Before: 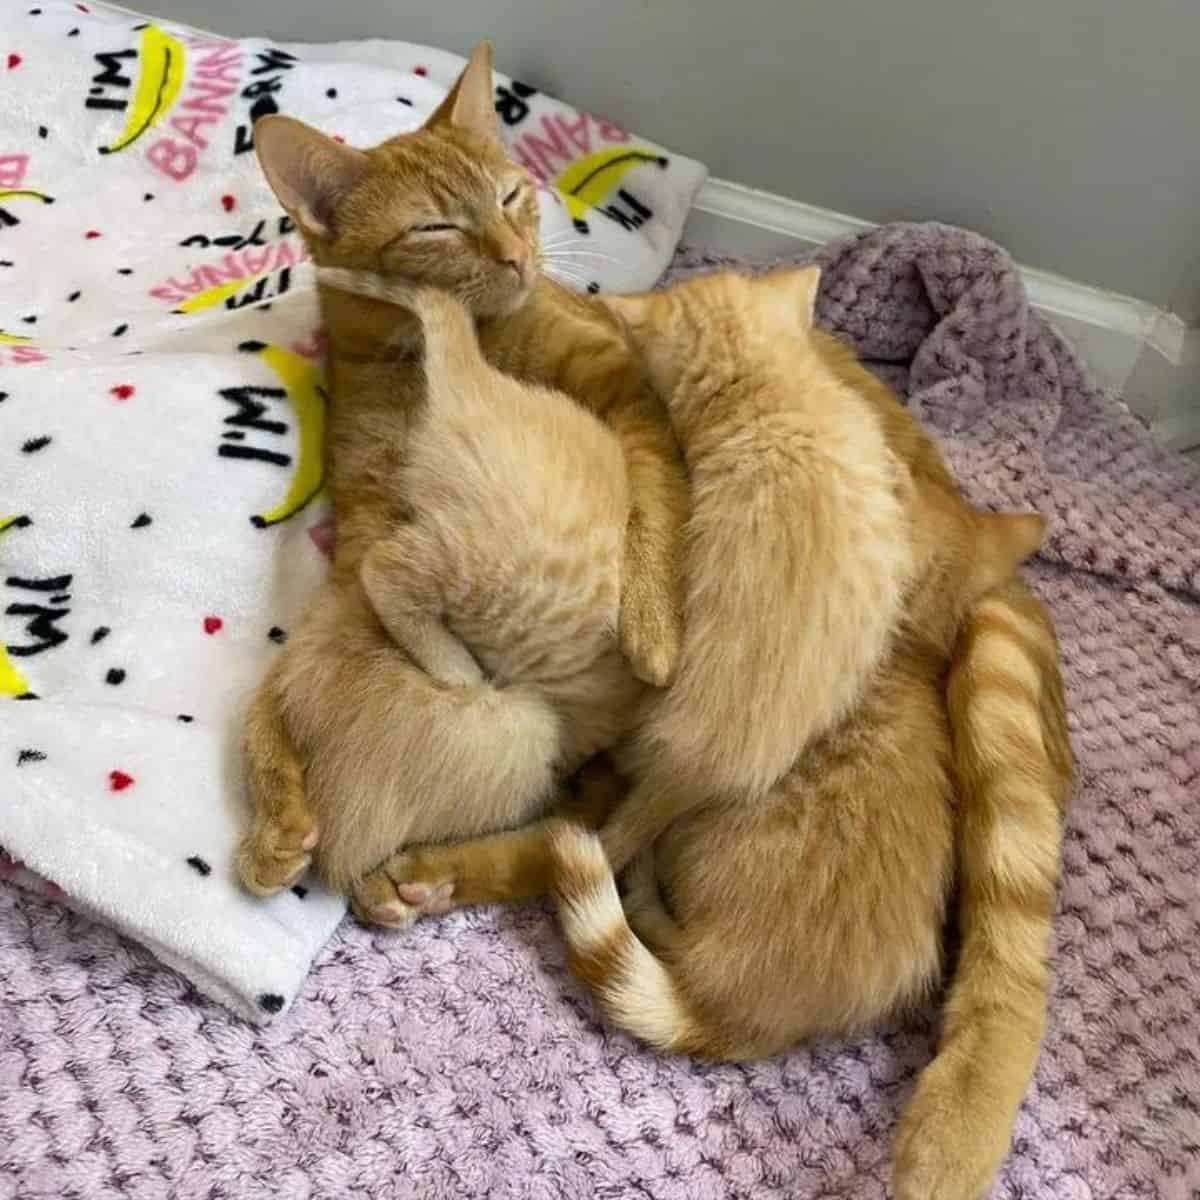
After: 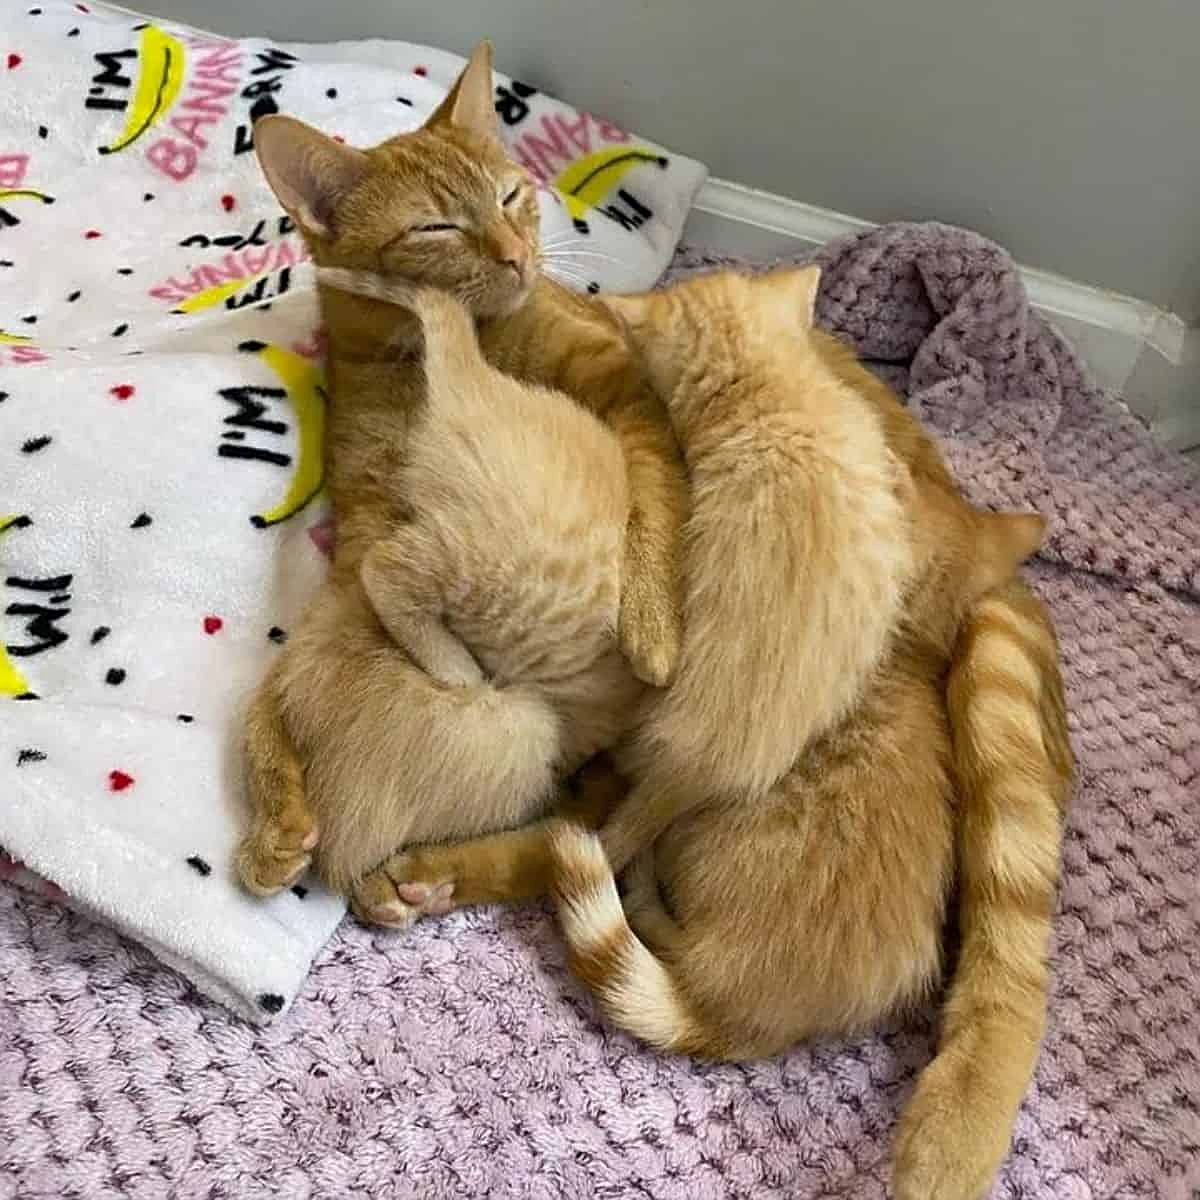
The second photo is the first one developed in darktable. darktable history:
sharpen: on, module defaults
shadows and highlights: shadows 36.32, highlights -27.59, highlights color adjustment 49.15%, soften with gaussian
